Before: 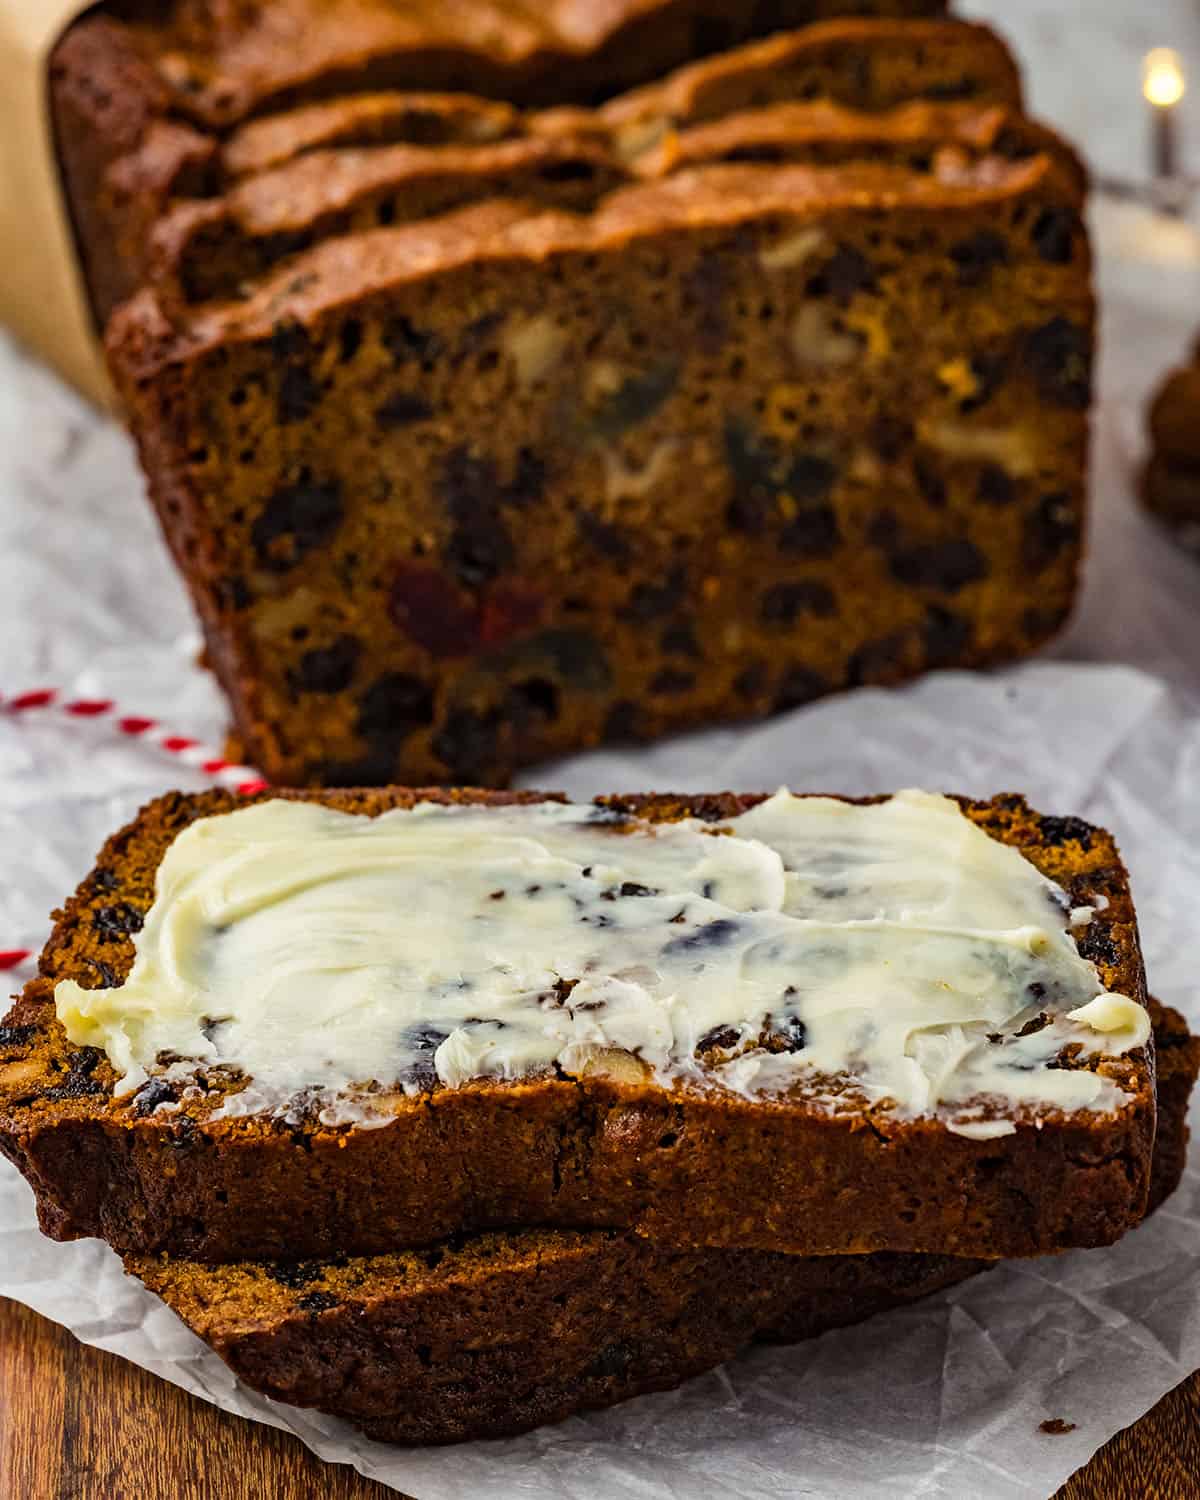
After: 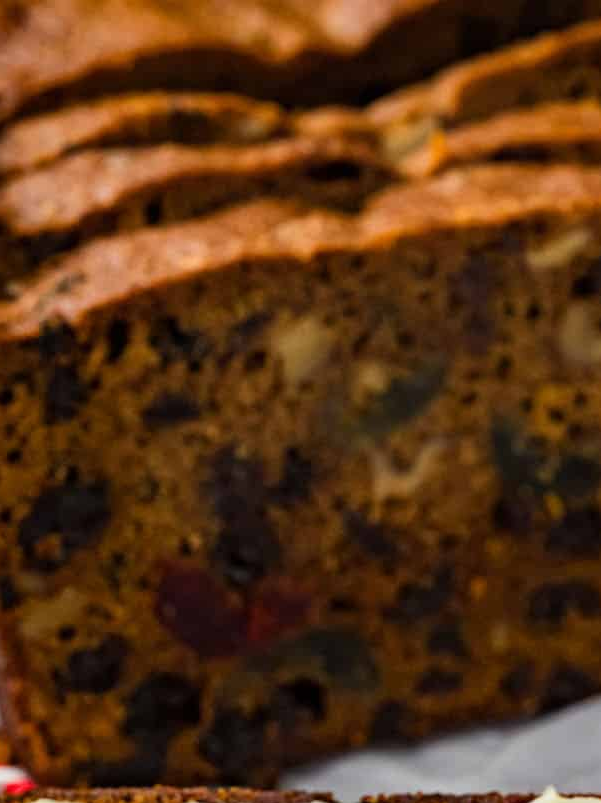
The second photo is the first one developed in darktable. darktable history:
crop: left 19.486%, right 30.429%, bottom 46.465%
